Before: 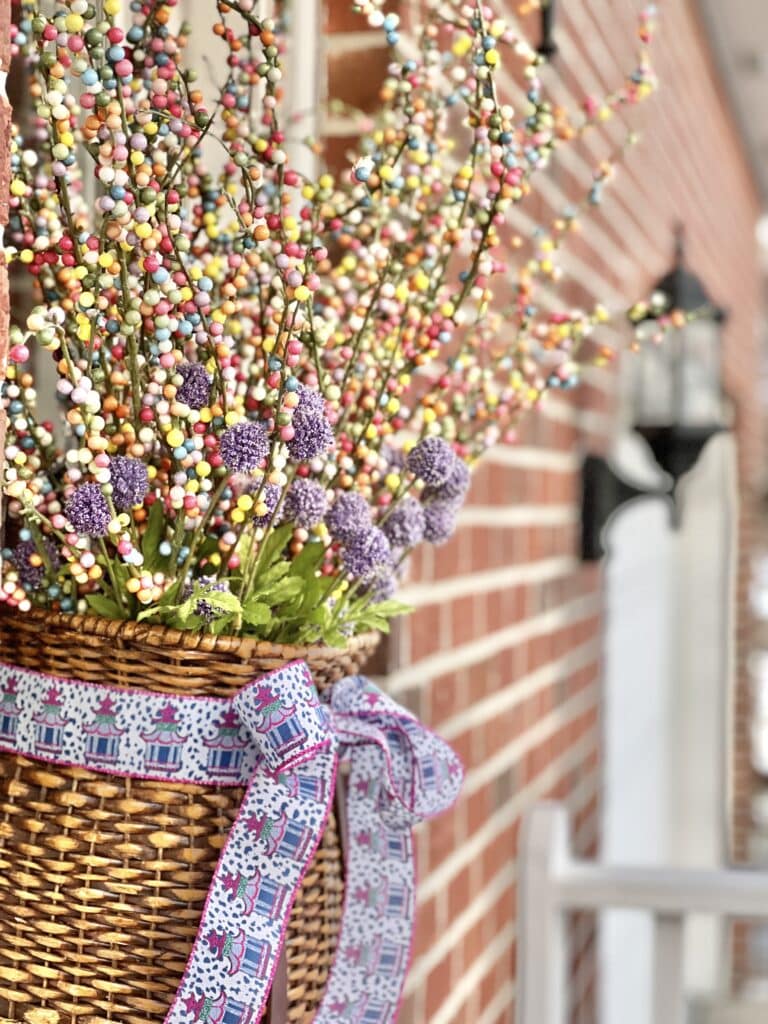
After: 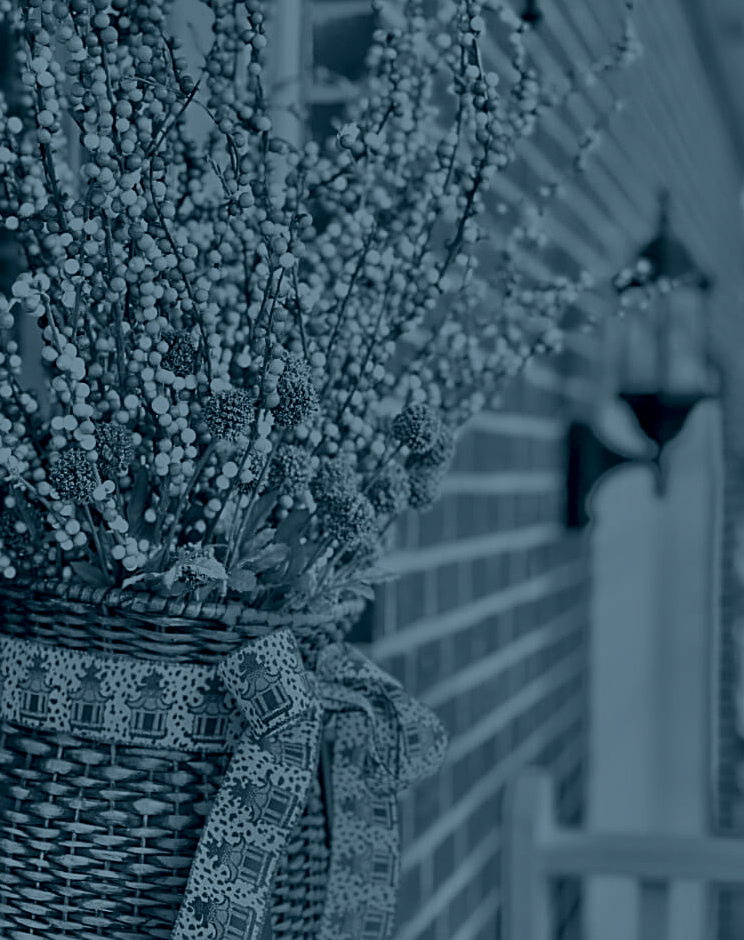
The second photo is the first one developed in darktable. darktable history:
sharpen: on, module defaults
colorize: hue 194.4°, saturation 29%, source mix 61.75%, lightness 3.98%, version 1
tone equalizer: on, module defaults
crop: left 1.964%, top 3.251%, right 1.122%, bottom 4.933%
